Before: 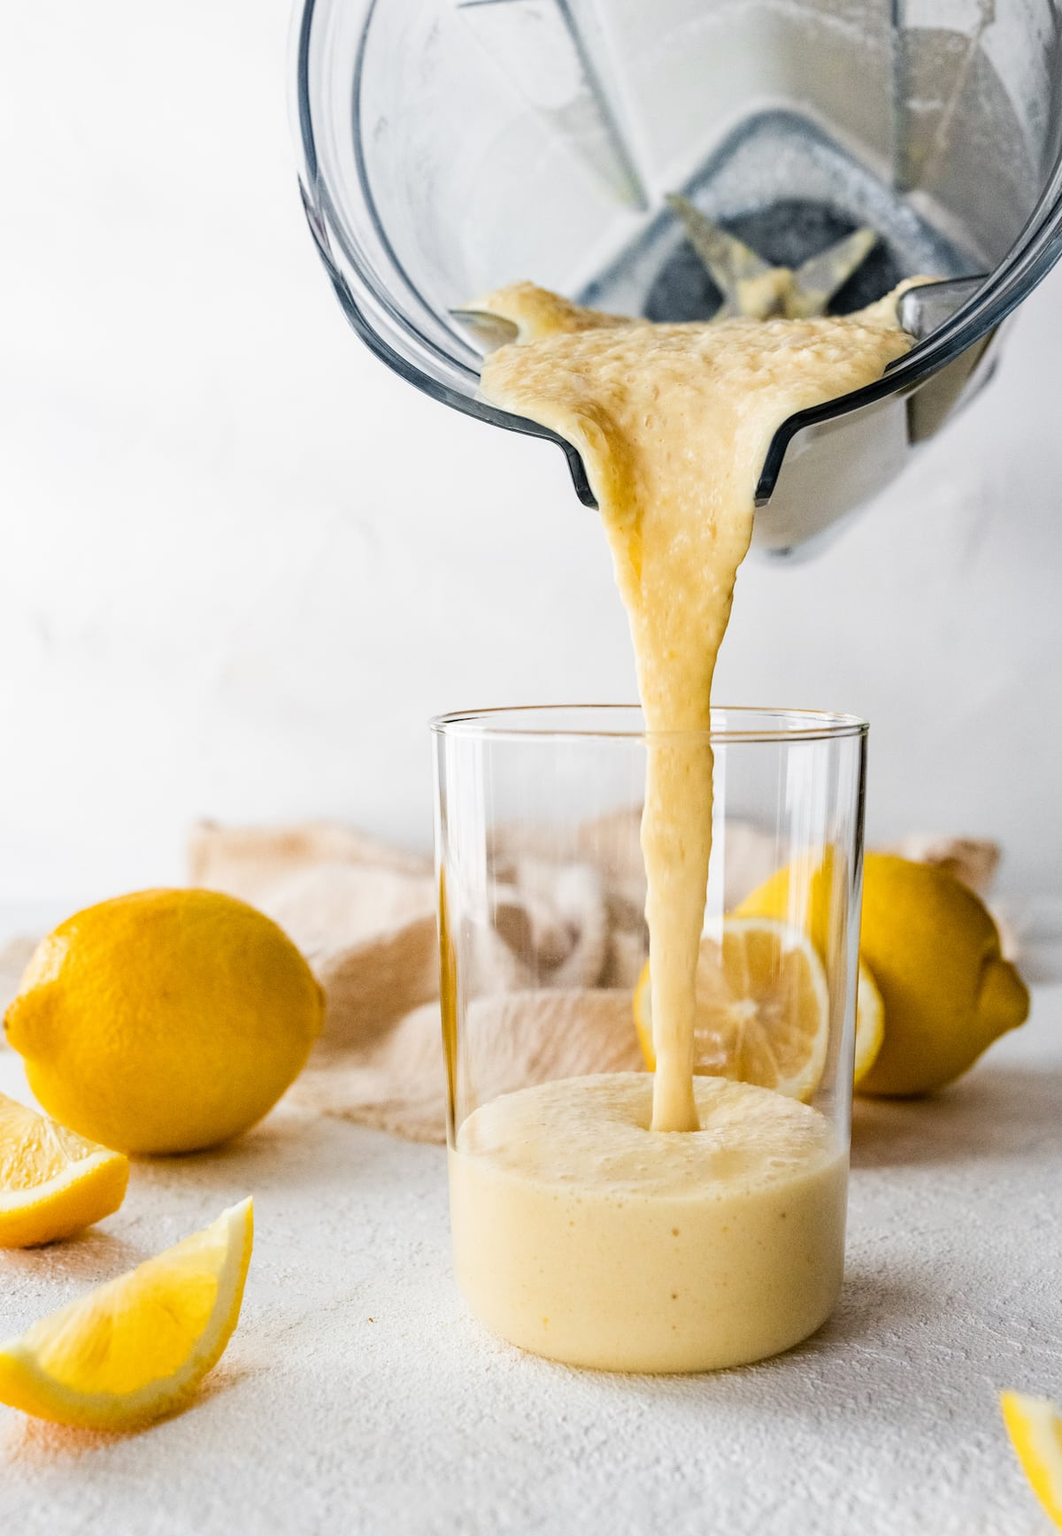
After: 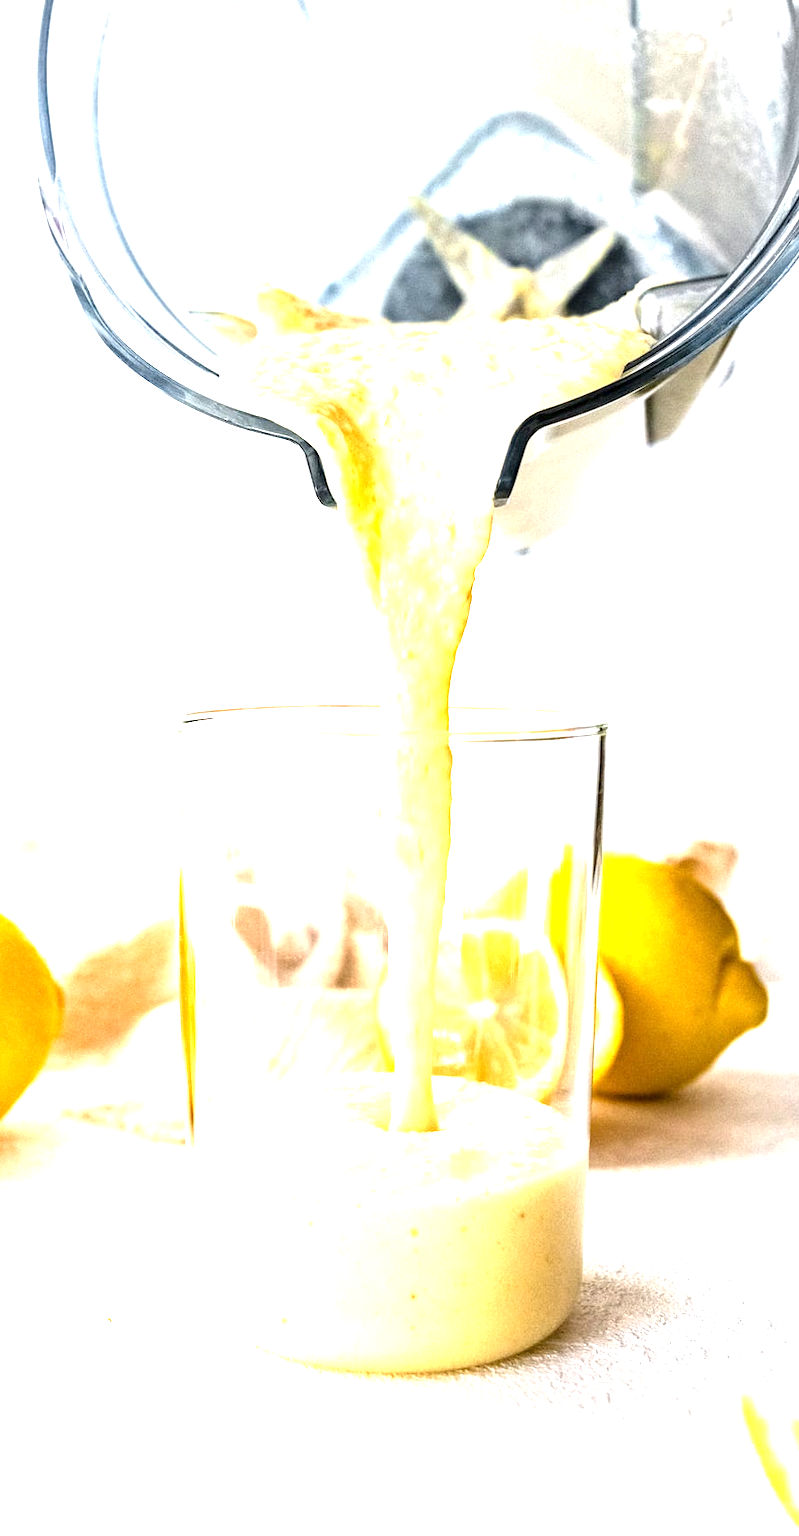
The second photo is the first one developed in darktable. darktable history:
crop and rotate: left 24.6%
exposure: black level correction 0.001, exposure 1.719 EV, compensate exposure bias true, compensate highlight preservation false
